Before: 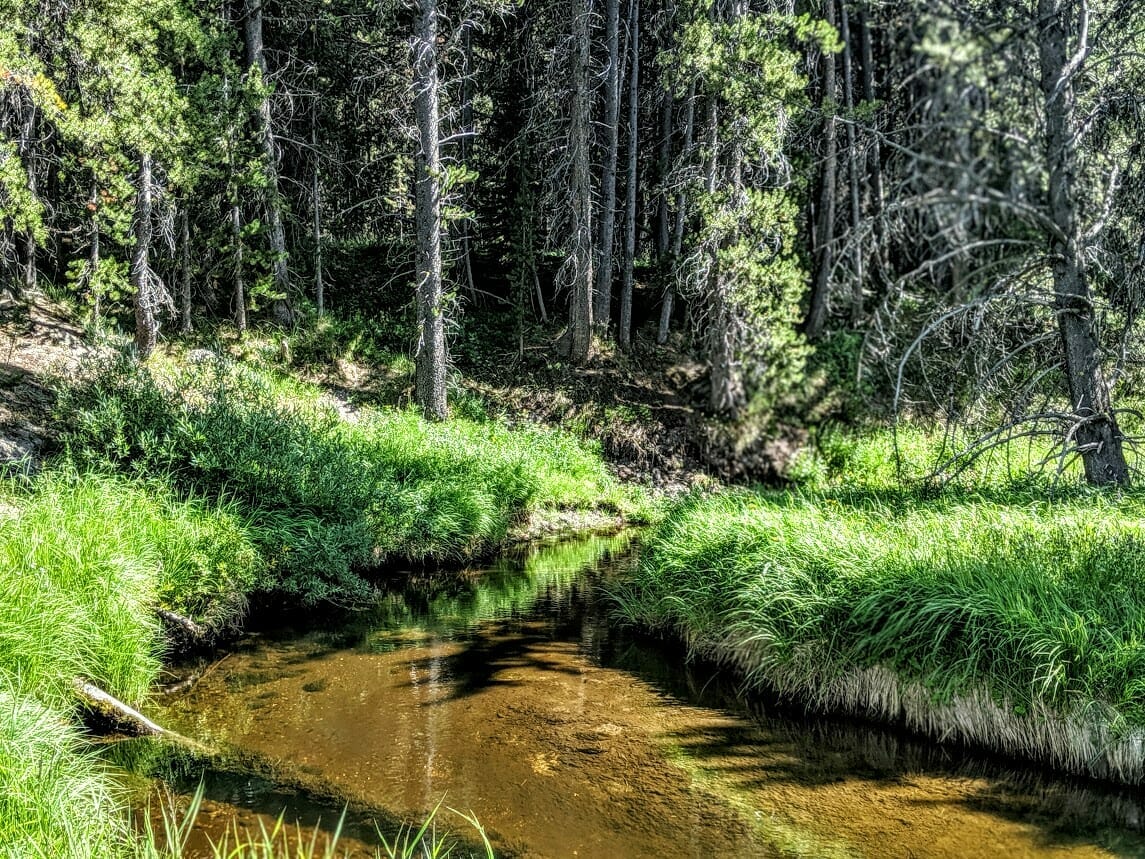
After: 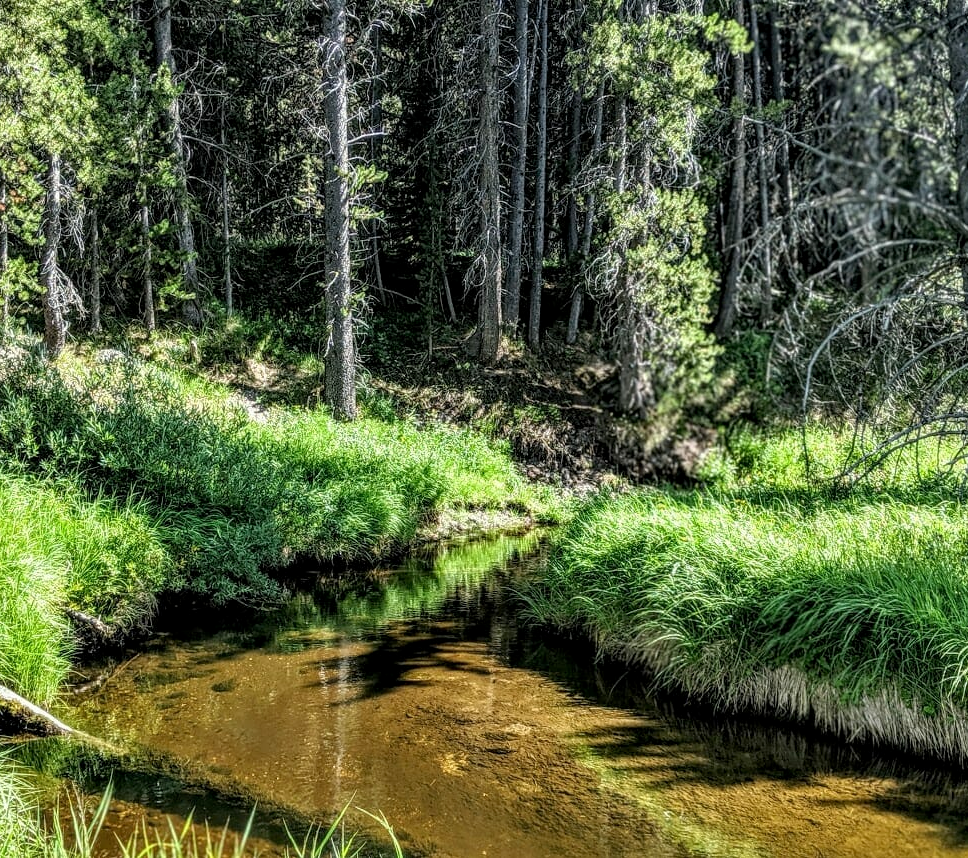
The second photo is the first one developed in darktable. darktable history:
crop: left 7.971%, right 7.424%
exposure: black level correction 0.001, compensate exposure bias true, compensate highlight preservation false
